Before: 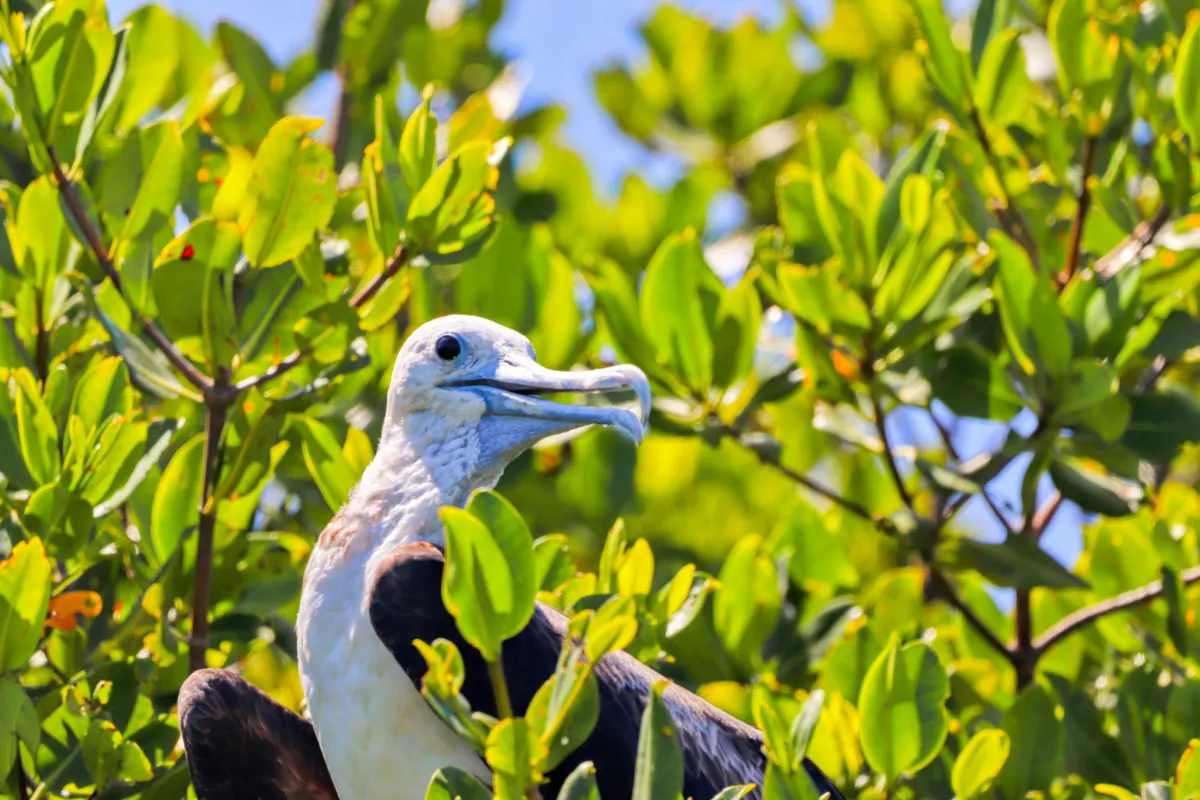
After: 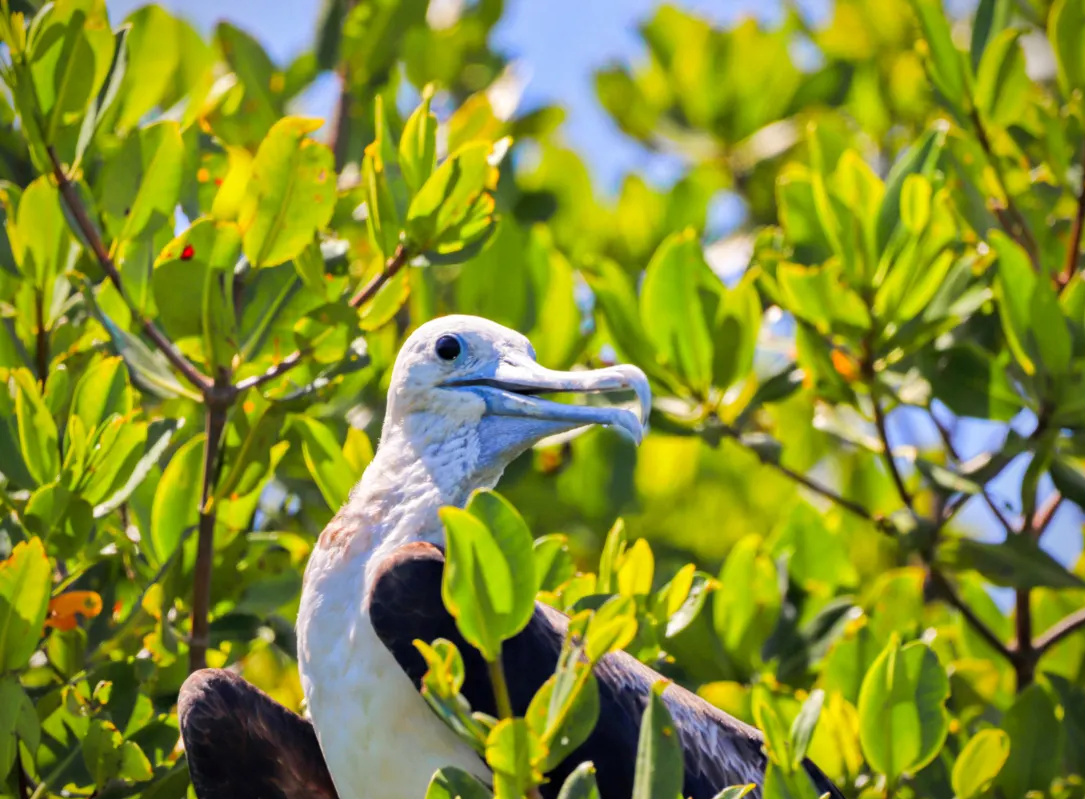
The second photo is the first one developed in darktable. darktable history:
vignetting: saturation 0, unbound false
crop: right 9.509%, bottom 0.031%
